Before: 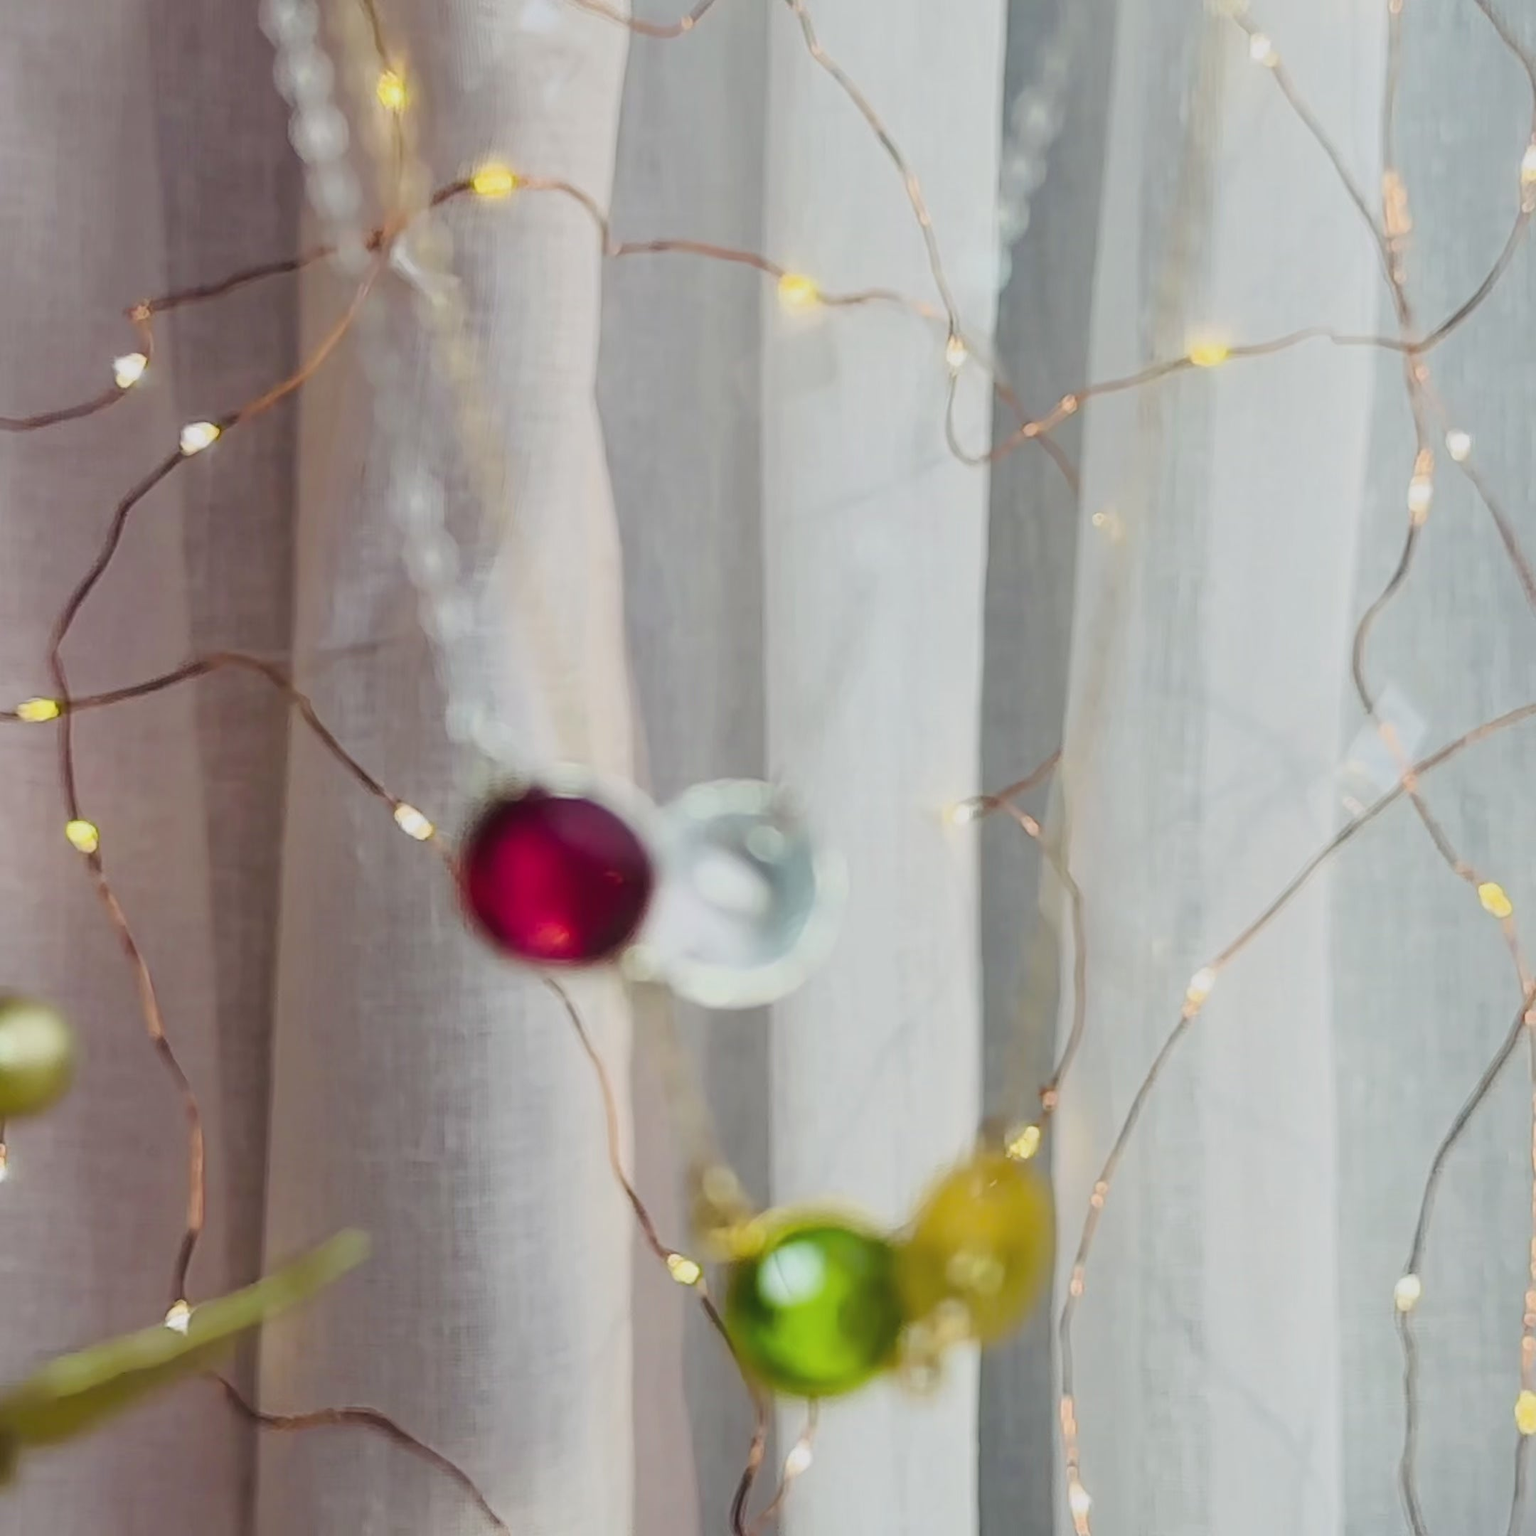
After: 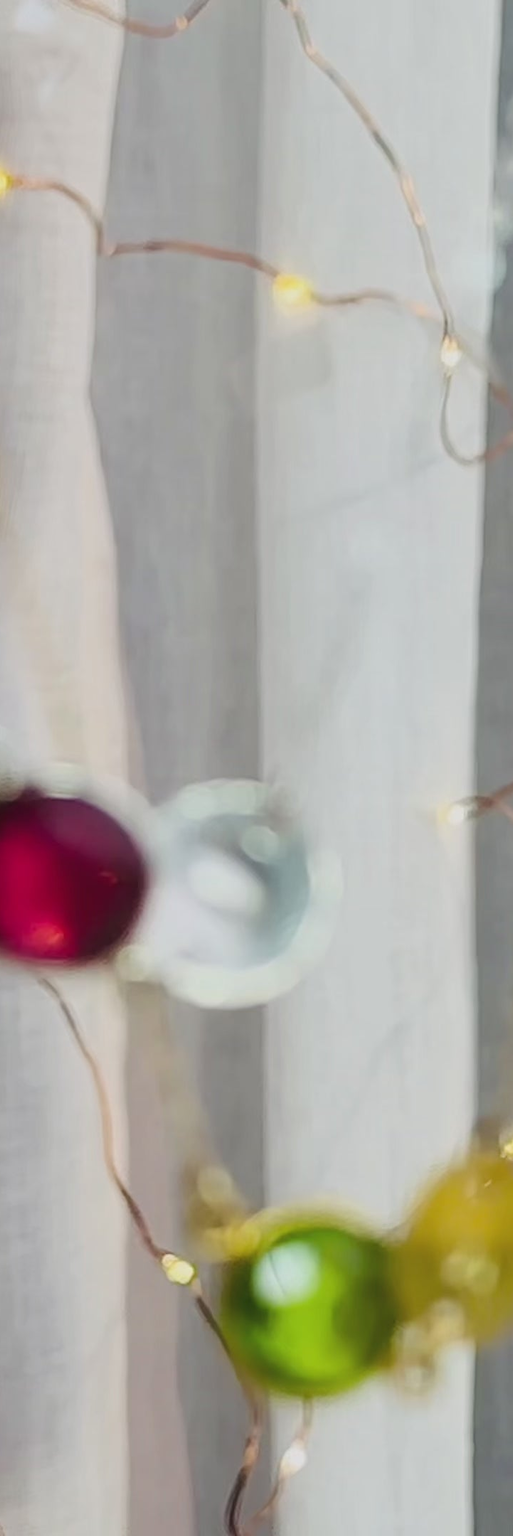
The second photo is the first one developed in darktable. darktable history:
crop: left 32.924%, right 33.646%
